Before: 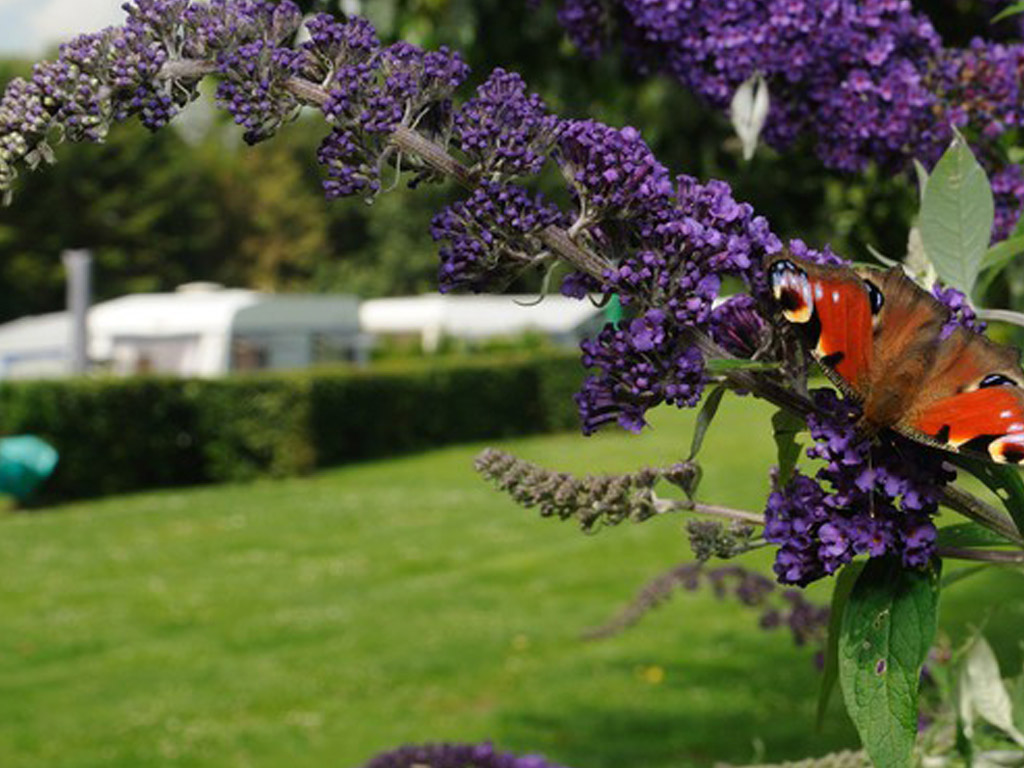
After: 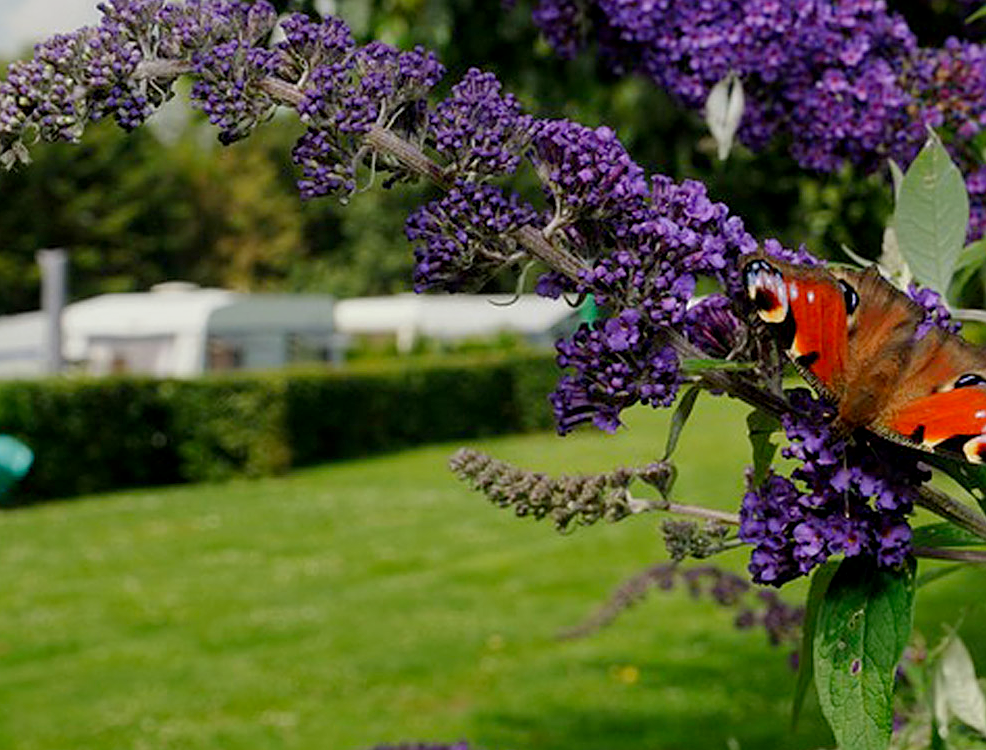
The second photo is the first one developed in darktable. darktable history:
rgb levels: preserve colors max RGB
filmic rgb: black relative exposure -16 EV, threshold -0.33 EV, transition 3.19 EV, structure ↔ texture 100%, target black luminance 0%, hardness 7.57, latitude 72.96%, contrast 0.908, highlights saturation mix 10%, shadows ↔ highlights balance -0.38%, add noise in highlights 0, preserve chrominance no, color science v4 (2020), iterations of high-quality reconstruction 10, enable highlight reconstruction true
crop and rotate: left 2.536%, right 1.107%, bottom 2.246%
local contrast: highlights 100%, shadows 100%, detail 120%, midtone range 0.2
sharpen: on, module defaults
